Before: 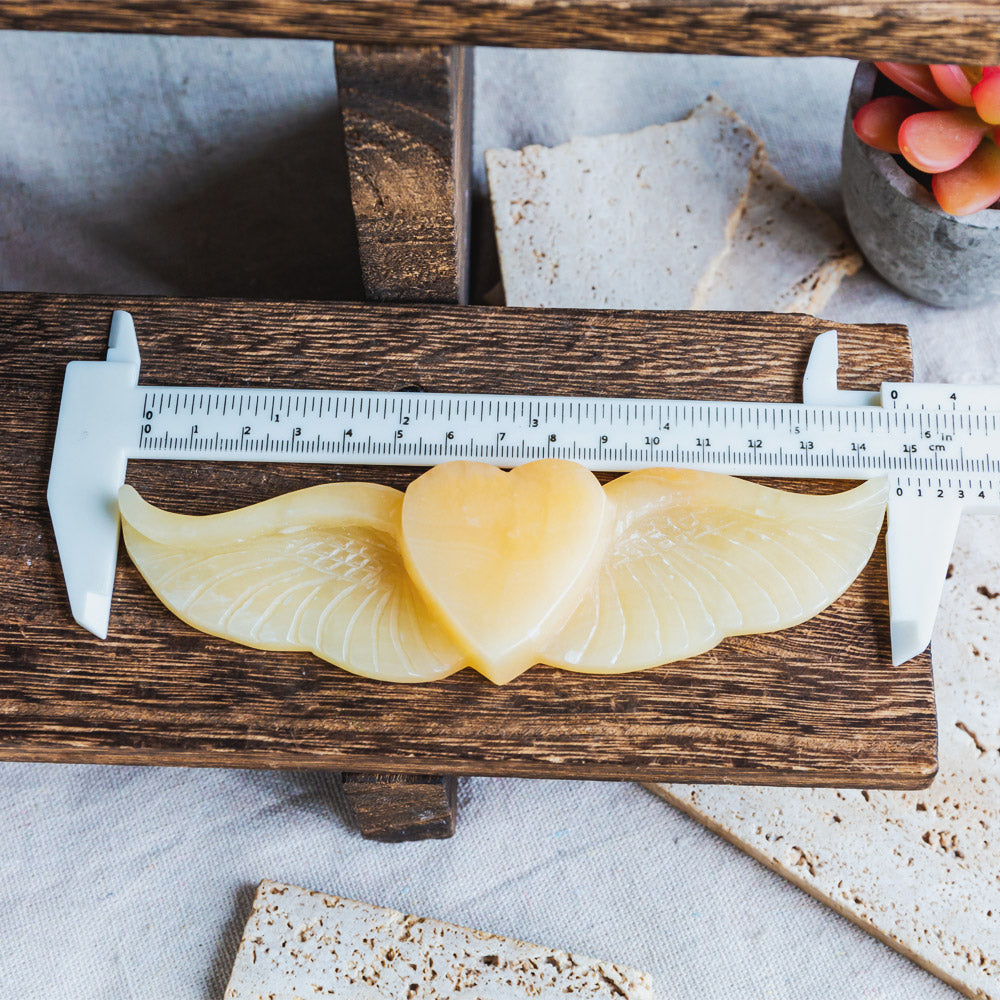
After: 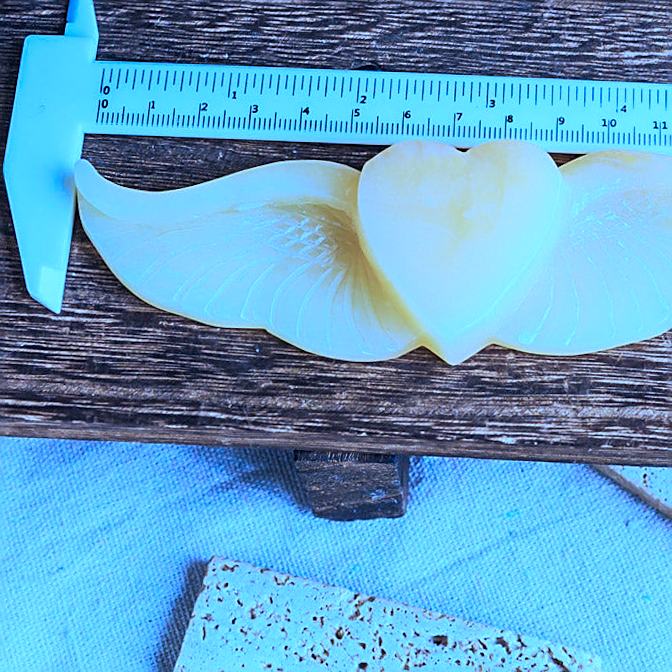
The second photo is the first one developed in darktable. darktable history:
sharpen: on, module defaults
color calibration: illuminant as shot in camera, x 0.462, y 0.419, temperature 2651.64 K
crop and rotate: angle -0.82°, left 3.85%, top 31.828%, right 27.992%
